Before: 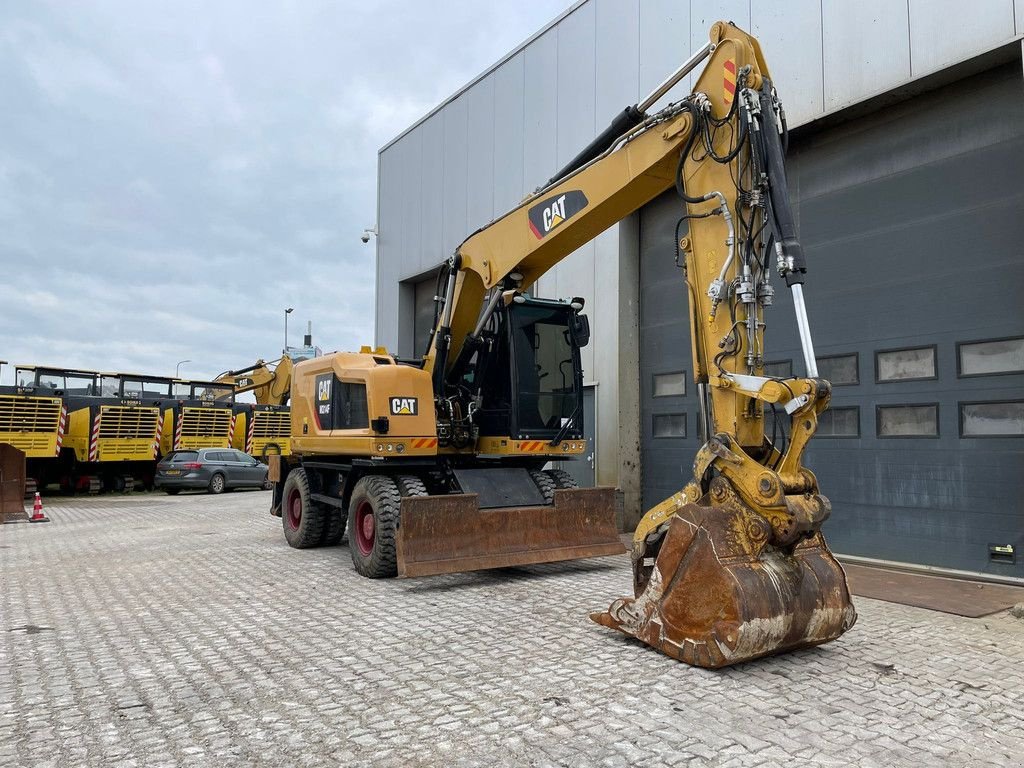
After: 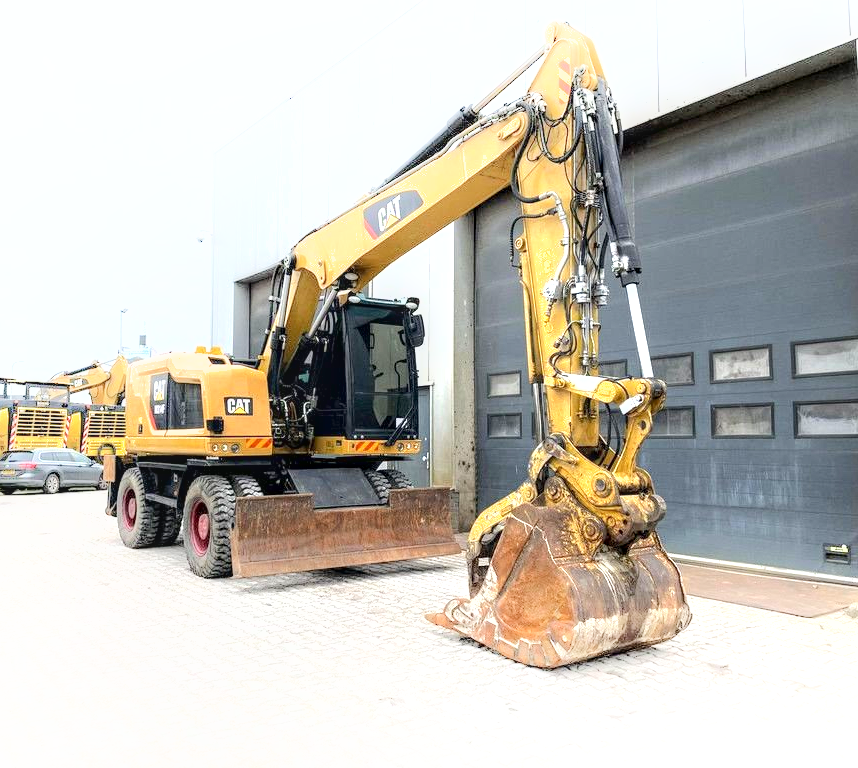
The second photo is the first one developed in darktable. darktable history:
crop: left 16.151%
local contrast: on, module defaults
shadows and highlights: shadows -89.12, highlights 90.01, soften with gaussian
exposure: black level correction 0.001, exposure 1.315 EV, compensate exposure bias true, compensate highlight preservation false
